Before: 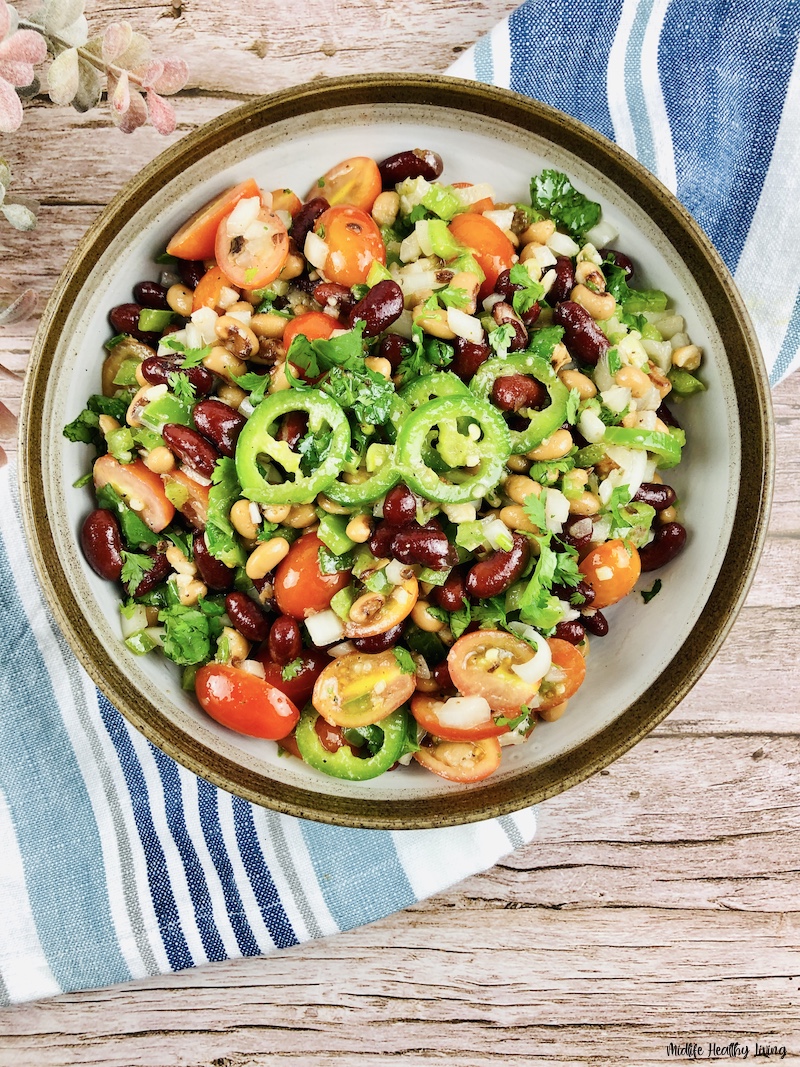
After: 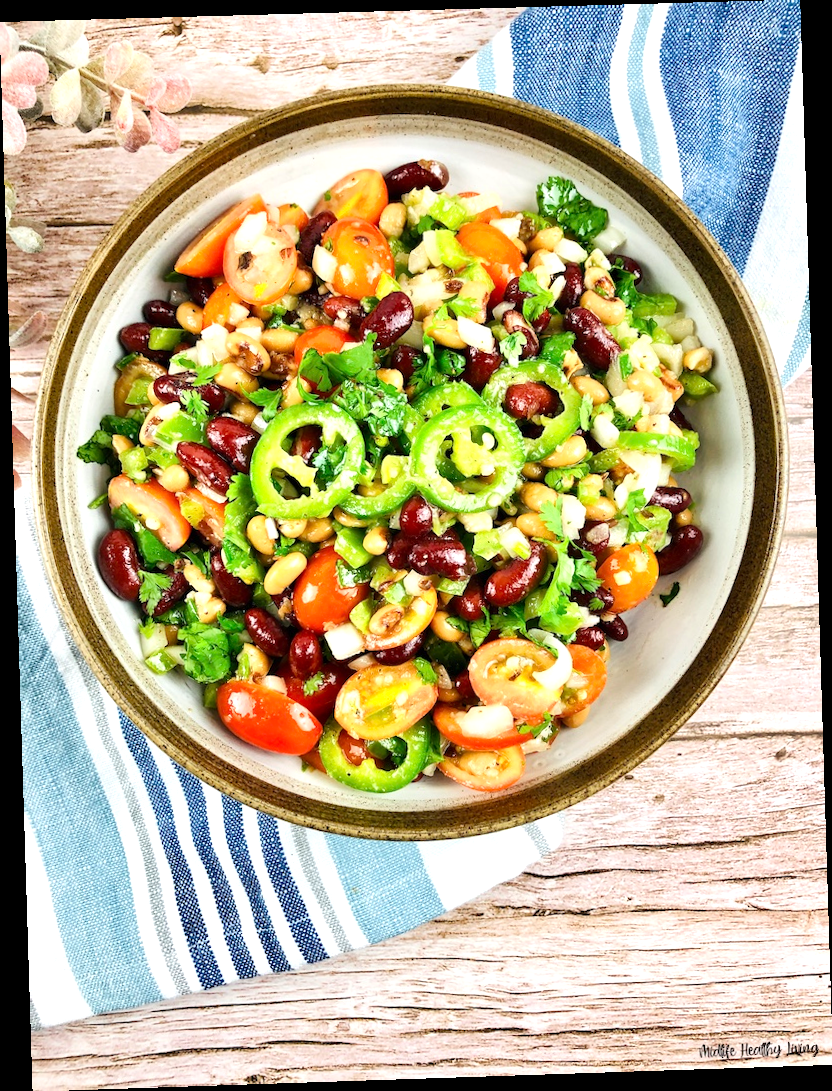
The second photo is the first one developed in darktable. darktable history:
exposure: black level correction 0.001, exposure 0.5 EV, compensate exposure bias true, compensate highlight preservation false
rotate and perspective: rotation -1.77°, lens shift (horizontal) 0.004, automatic cropping off
